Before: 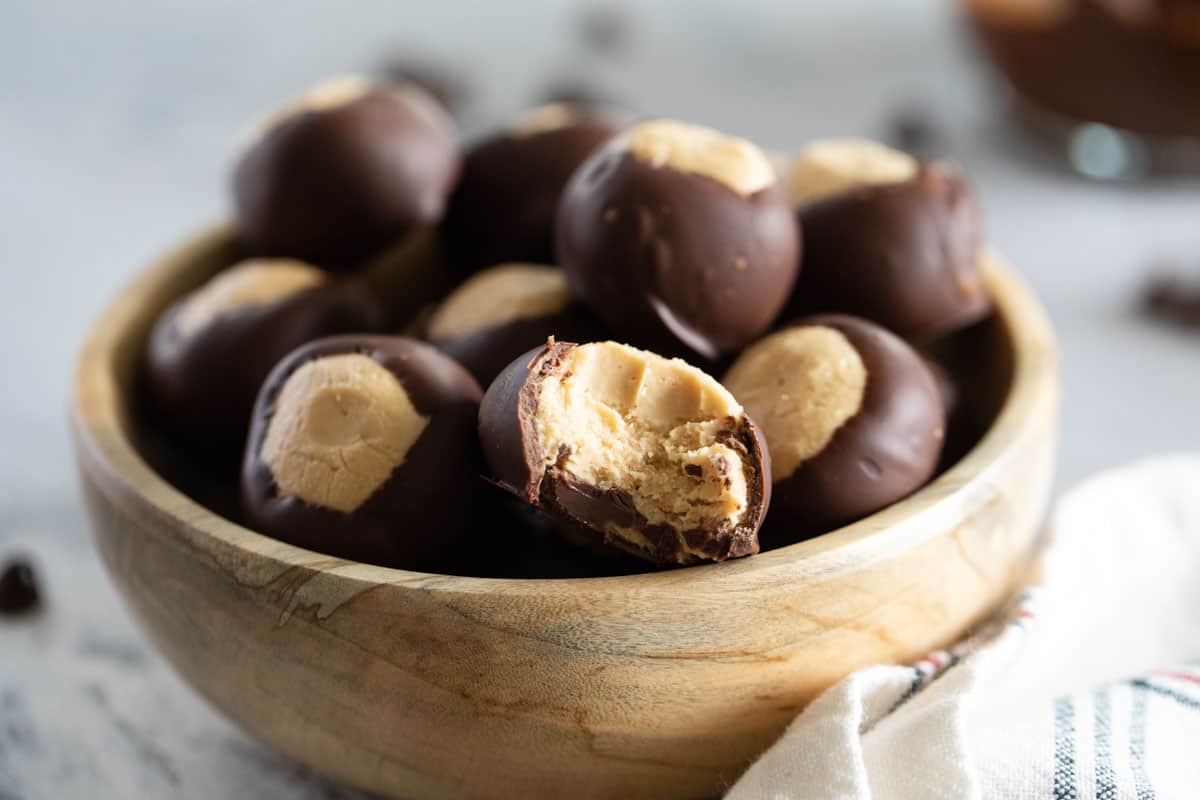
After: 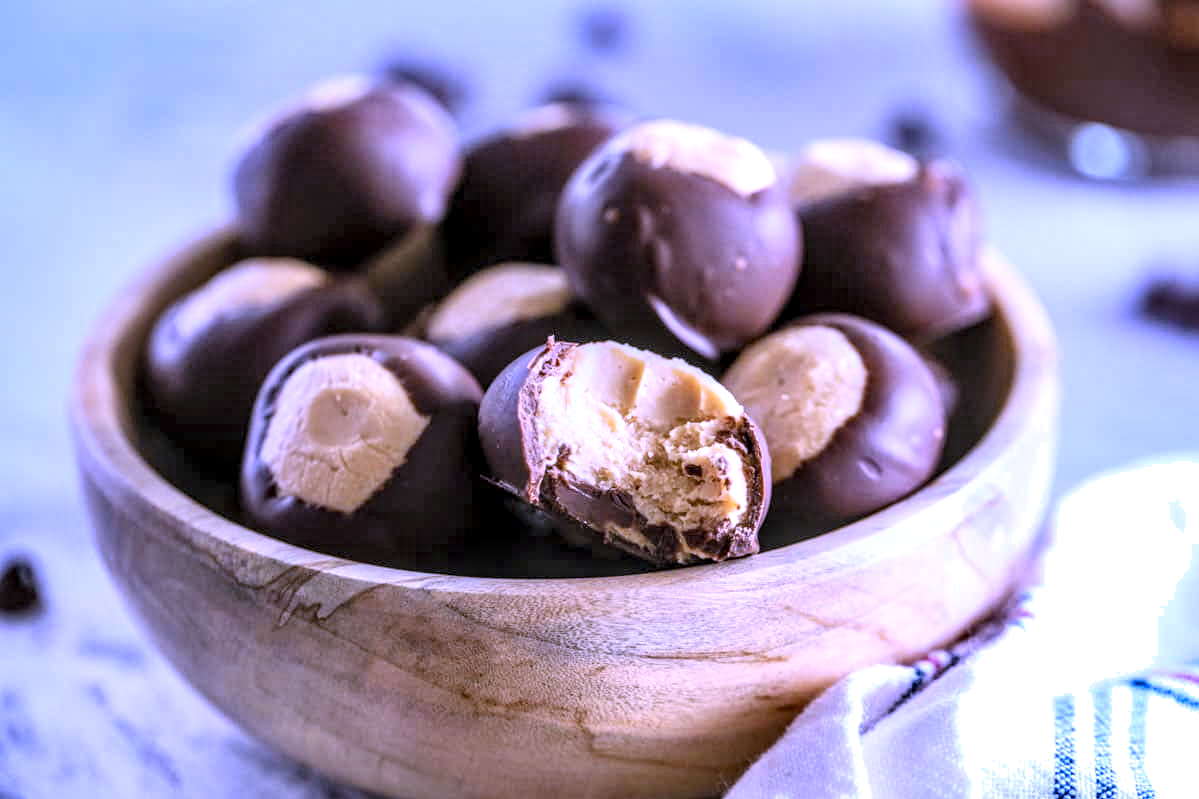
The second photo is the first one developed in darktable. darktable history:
local contrast: highlights 0%, shadows 0%, detail 182%
white balance: red 0.98, blue 1.61
shadows and highlights: shadows 32.83, highlights -47.7, soften with gaussian
contrast brightness saturation: contrast 0.1, brightness 0.3, saturation 0.14
